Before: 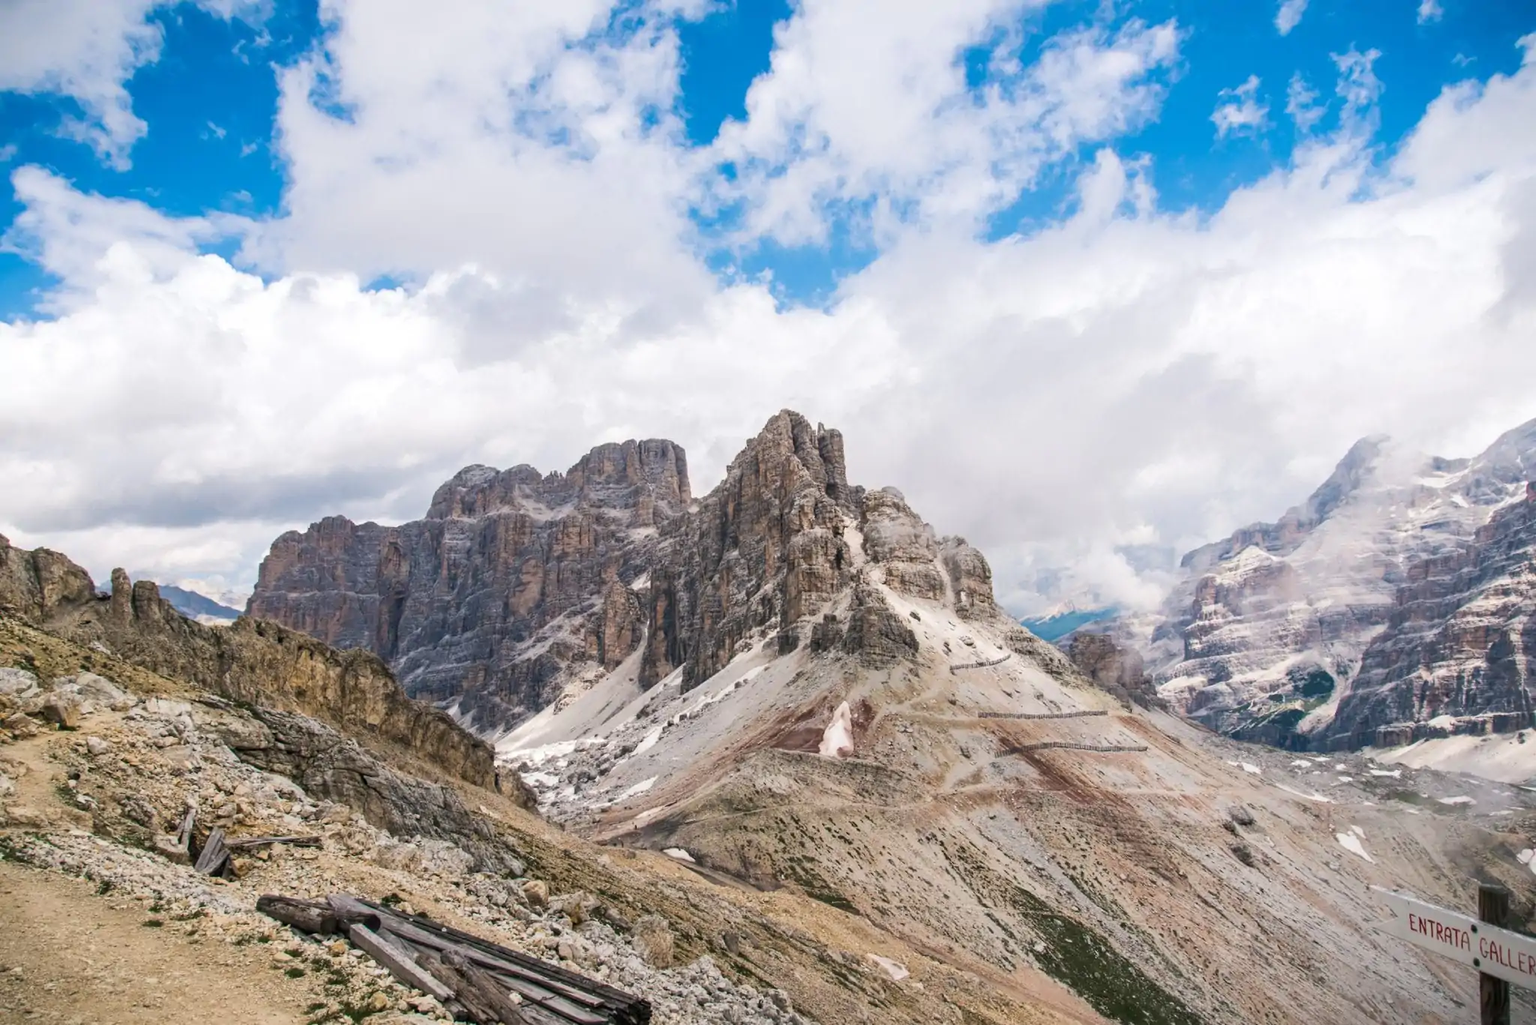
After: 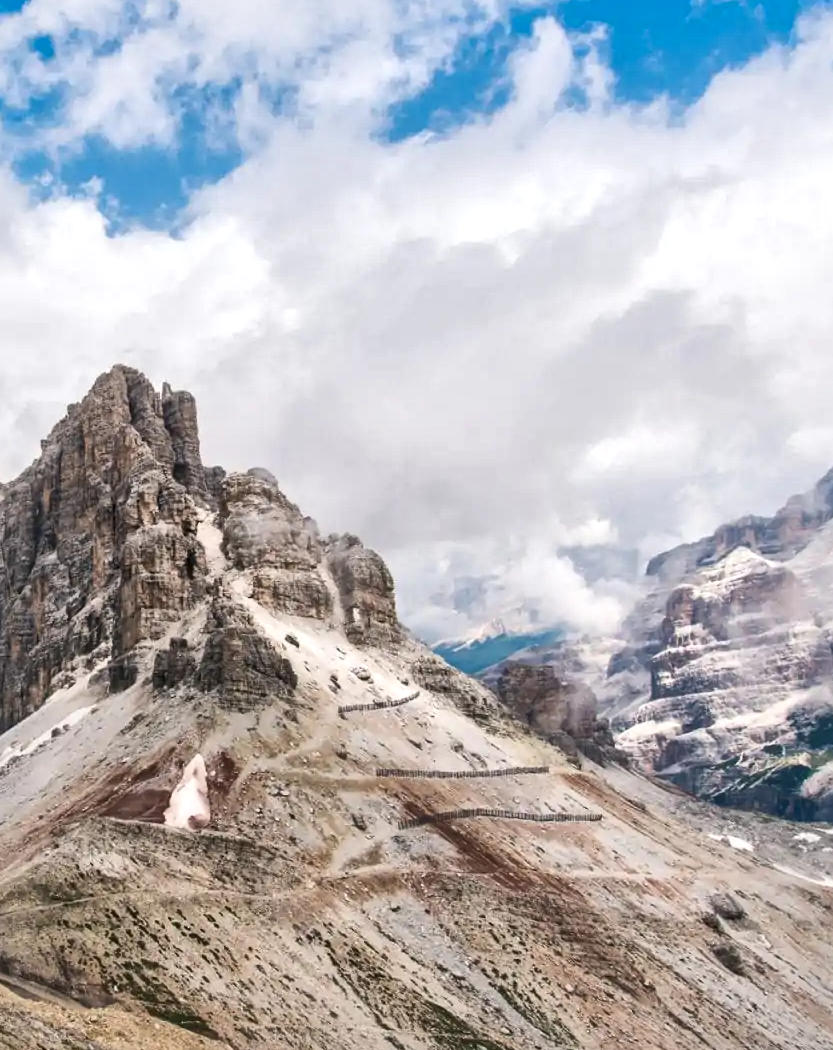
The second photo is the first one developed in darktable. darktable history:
crop: left 45.358%, top 13.258%, right 13.947%, bottom 9.903%
local contrast: mode bilateral grid, contrast 20, coarseness 50, detail 171%, midtone range 0.2
